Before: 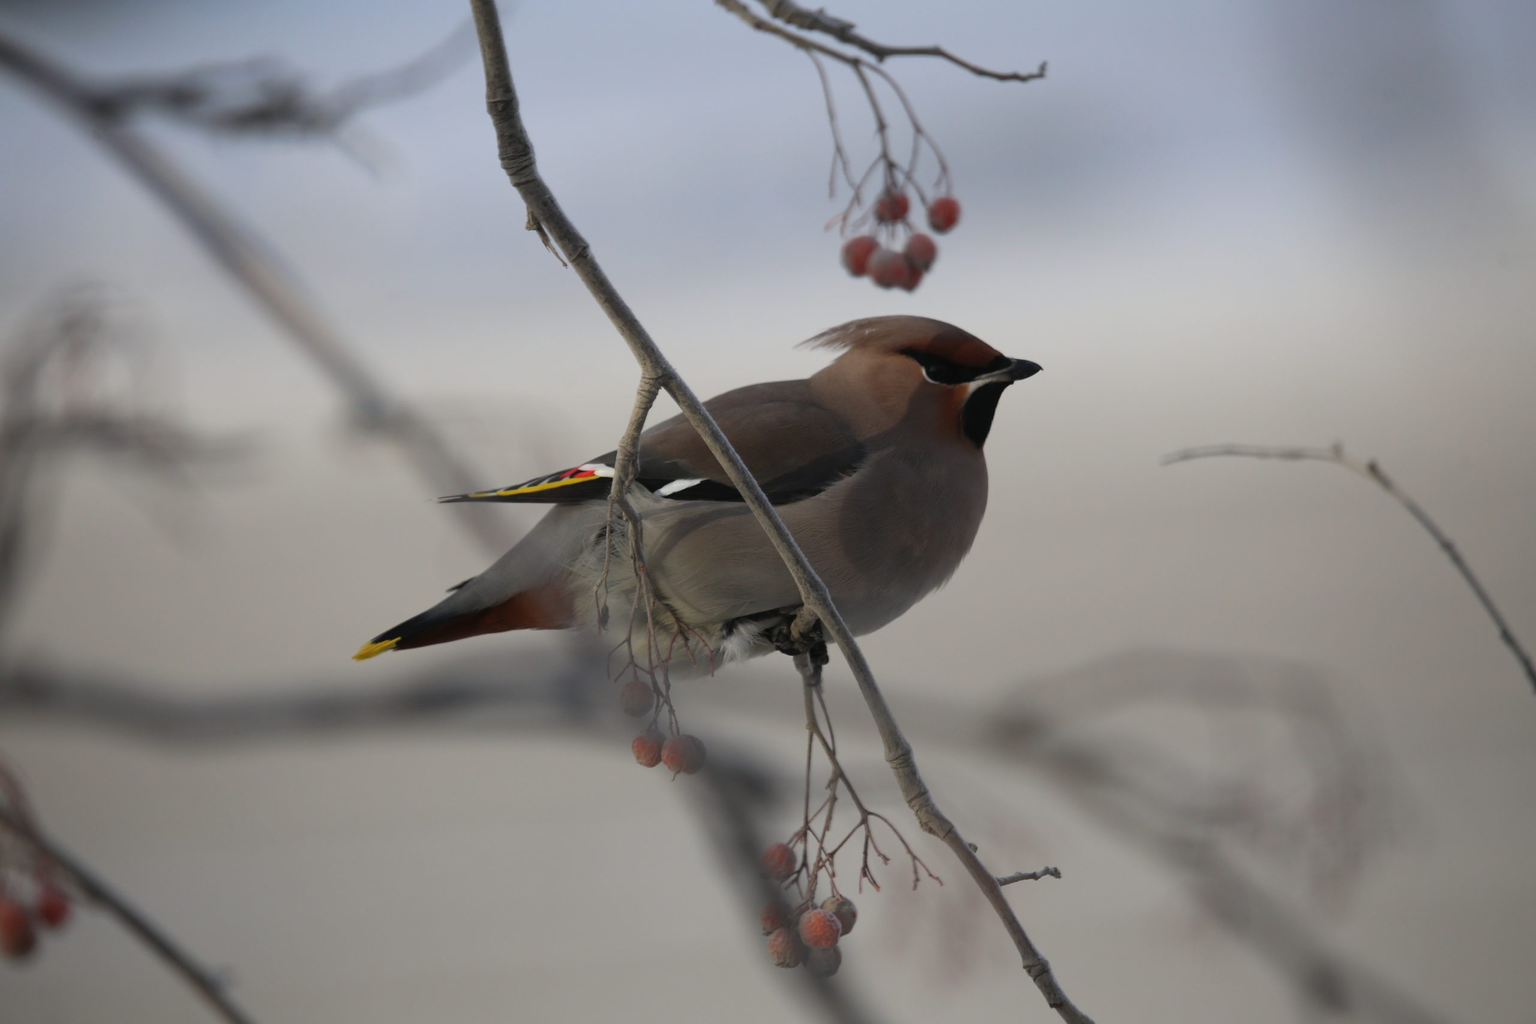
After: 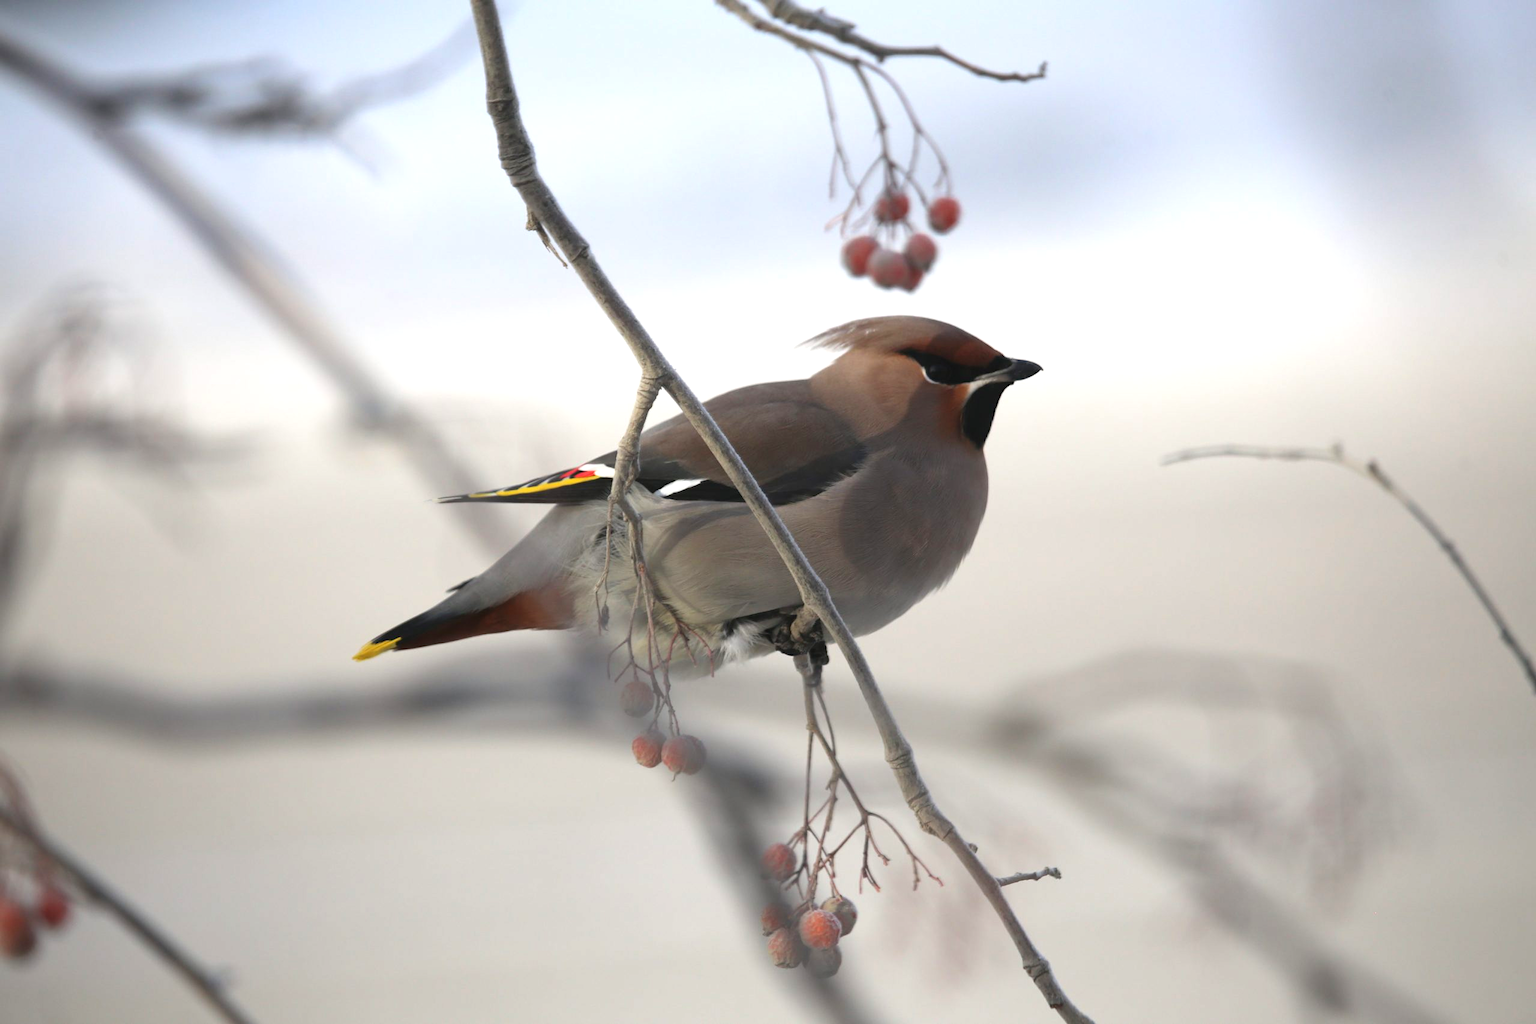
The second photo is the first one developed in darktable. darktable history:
exposure: black level correction 0, exposure 1.102 EV, compensate highlight preservation false
